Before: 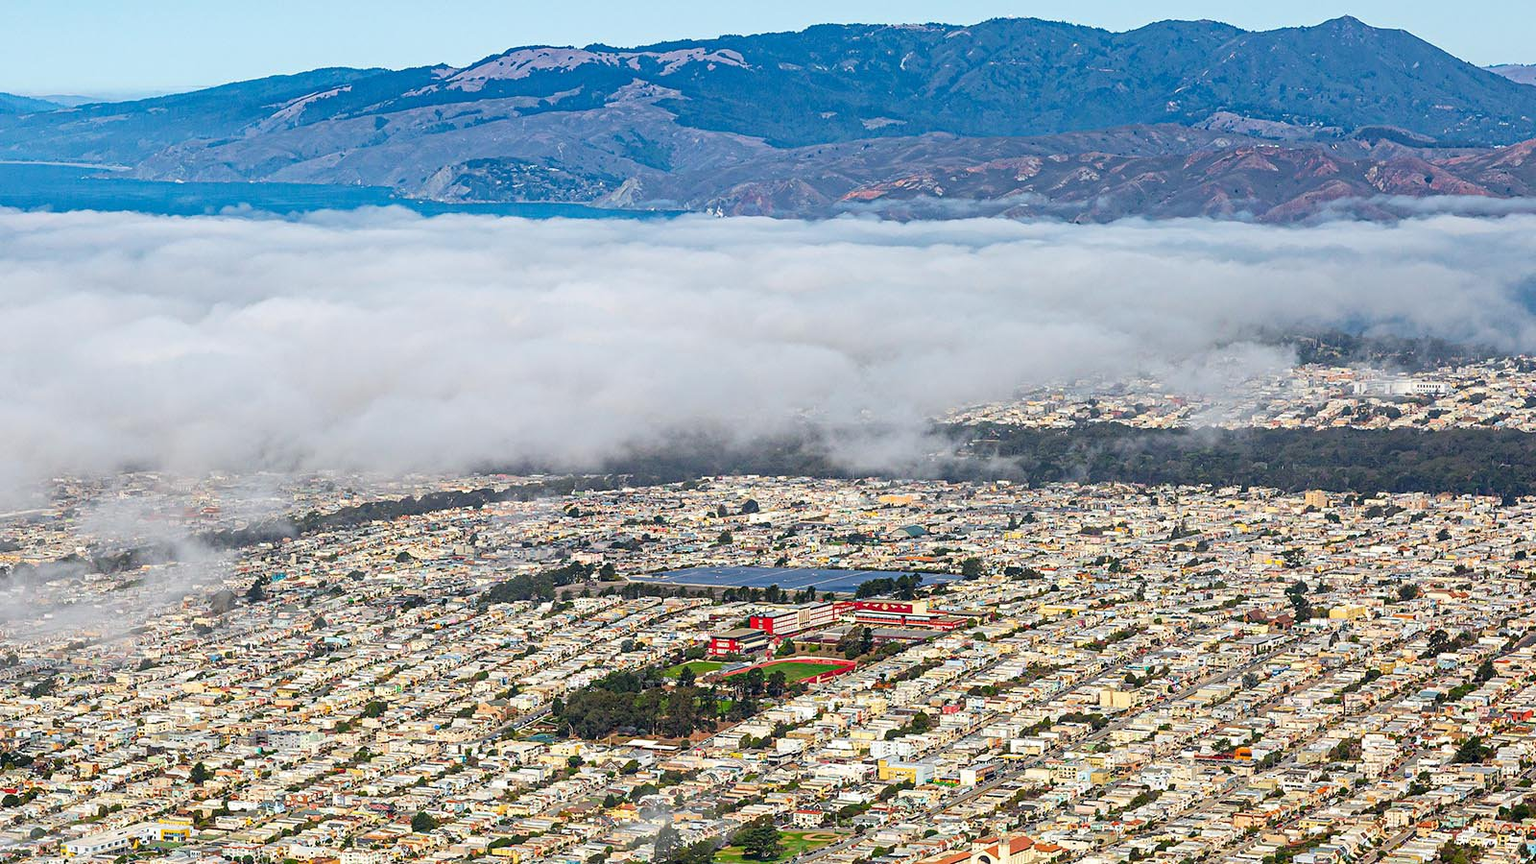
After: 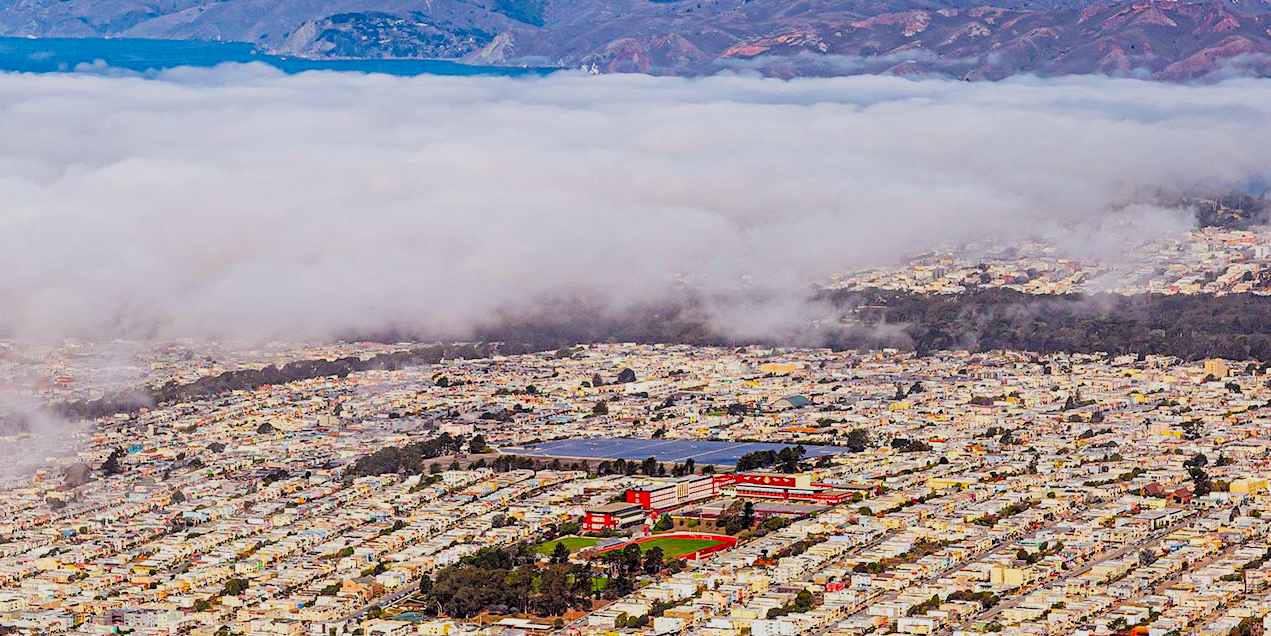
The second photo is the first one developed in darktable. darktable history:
rgb levels: mode RGB, independent channels, levels [[0, 0.474, 1], [0, 0.5, 1], [0, 0.5, 1]]
filmic rgb: black relative exposure -7.75 EV, white relative exposure 4.4 EV, threshold 3 EV, target black luminance 0%, hardness 3.76, latitude 50.51%, contrast 1.074, highlights saturation mix 10%, shadows ↔ highlights balance -0.22%, color science v4 (2020), enable highlight reconstruction true
crop: left 9.712%, top 16.928%, right 10.845%, bottom 12.332%
